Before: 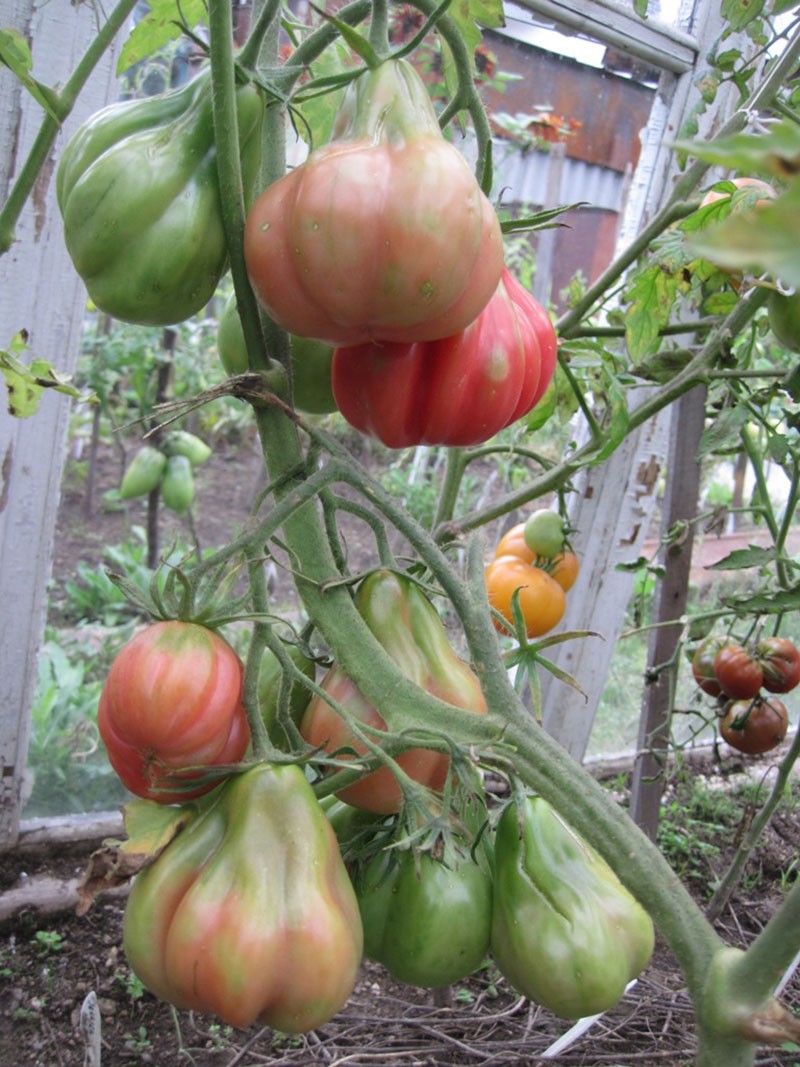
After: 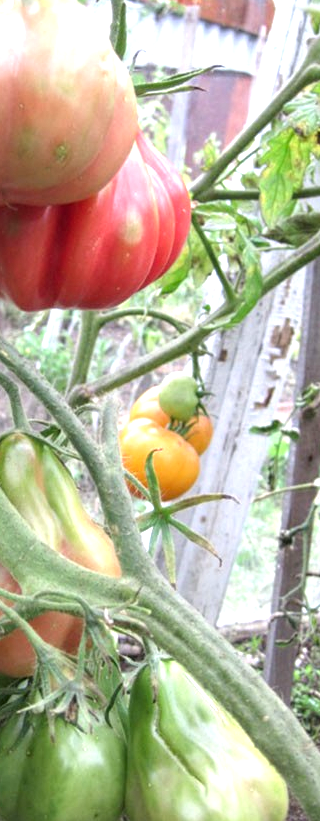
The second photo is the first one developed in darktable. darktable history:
exposure: exposure 0.915 EV, compensate highlight preservation false
crop: left 45.836%, top 12.894%, right 14.079%, bottom 10.1%
local contrast: on, module defaults
